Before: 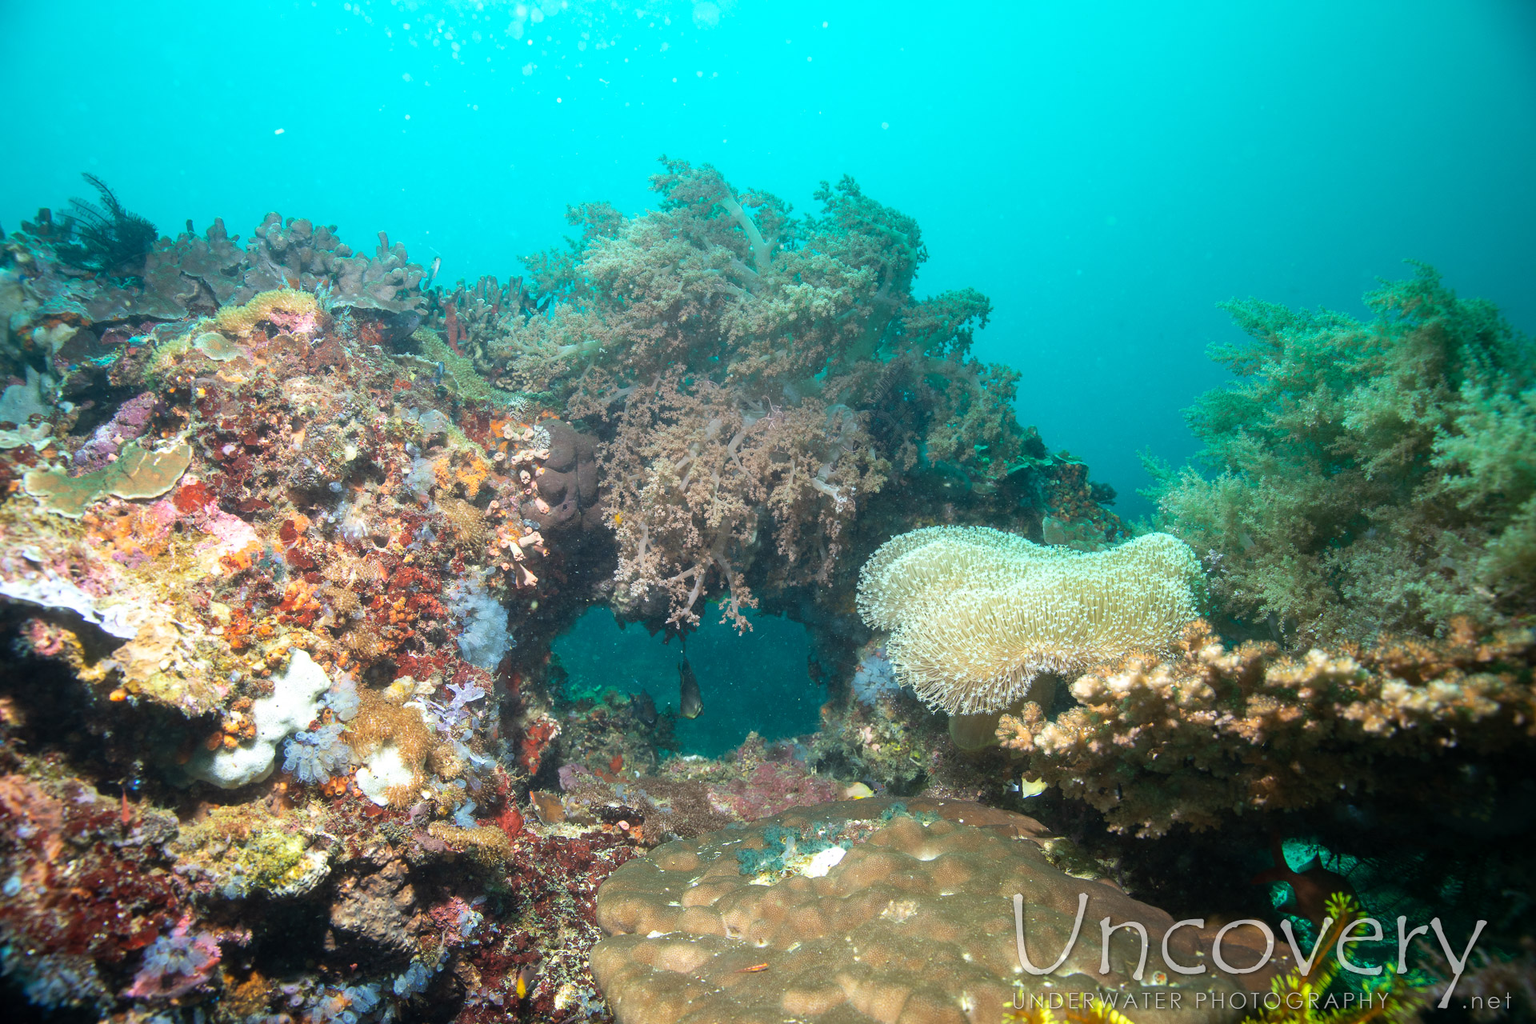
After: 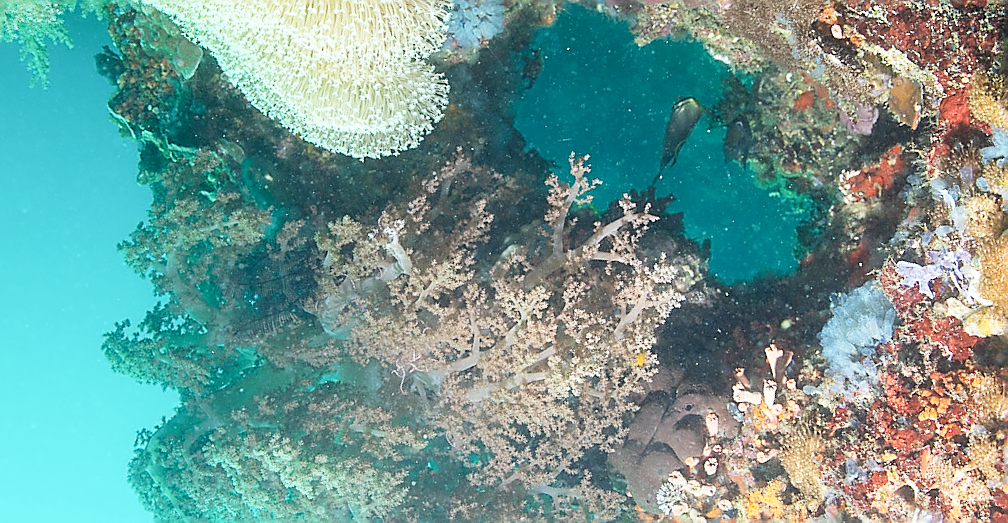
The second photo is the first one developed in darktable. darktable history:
sharpen: radius 1.418, amount 1.251, threshold 0.785
crop and rotate: angle 147.98°, left 9.193%, top 15.642%, right 4.5%, bottom 17.157%
base curve: curves: ch0 [(0, 0) (0.204, 0.334) (0.55, 0.733) (1, 1)], preserve colors none
